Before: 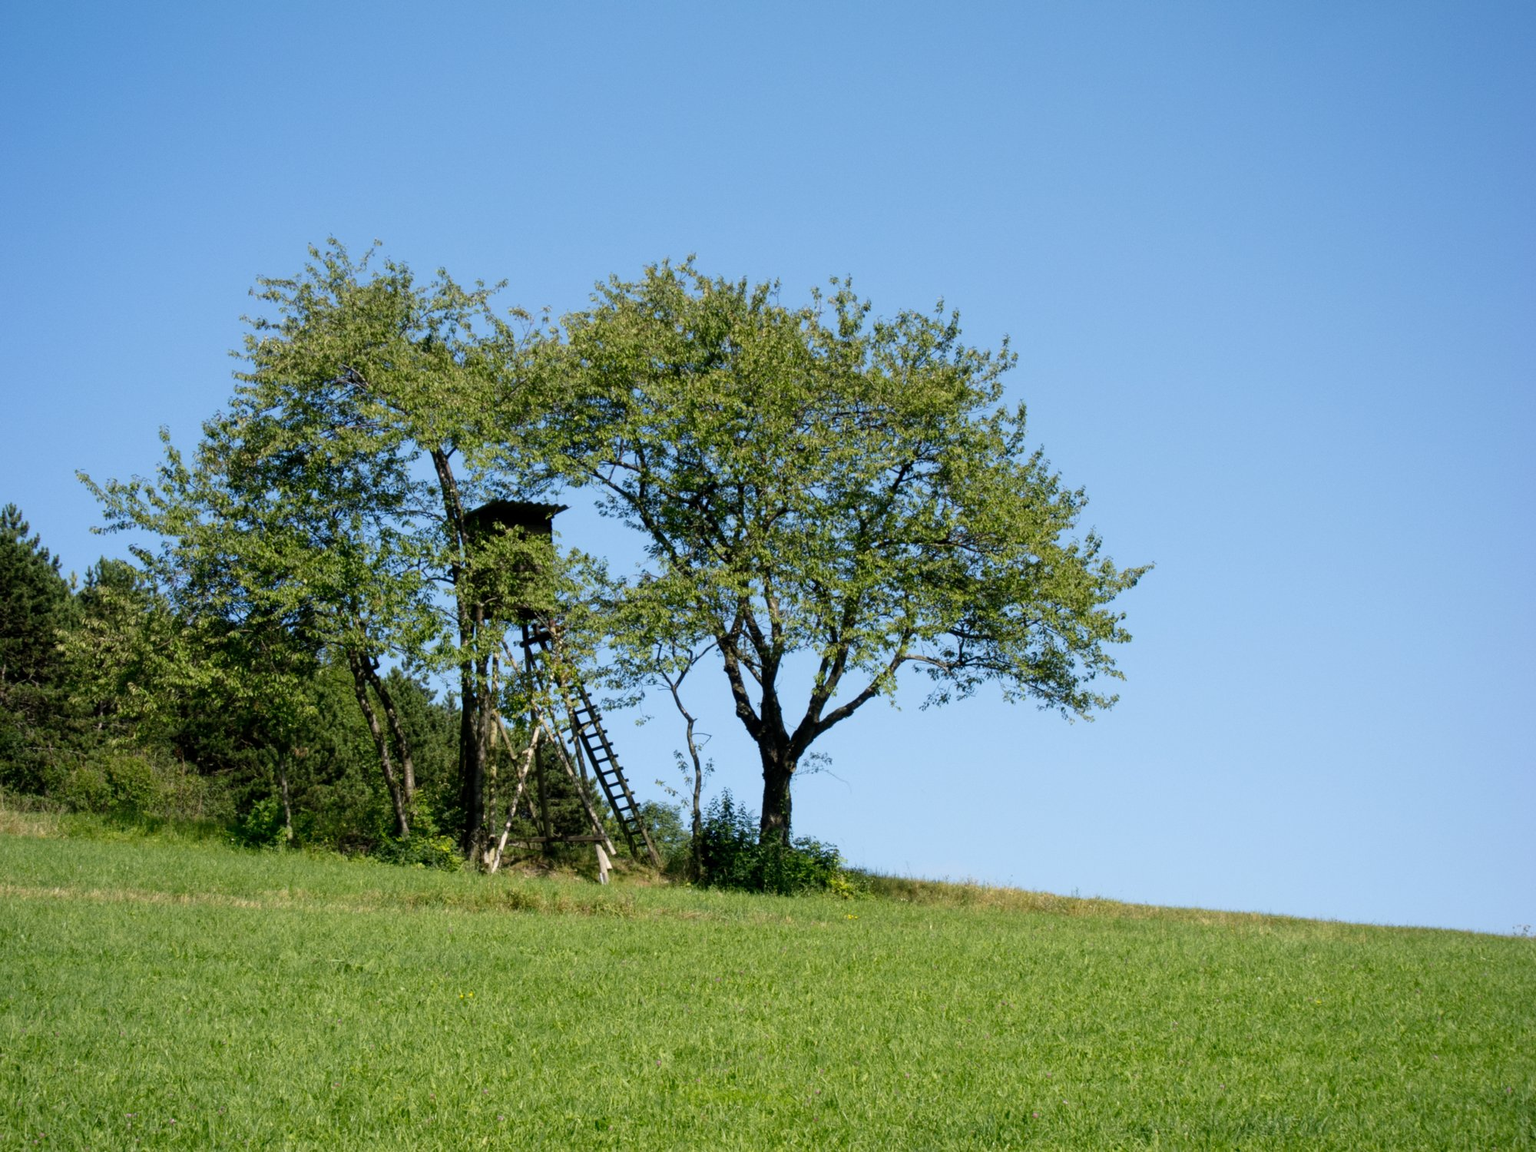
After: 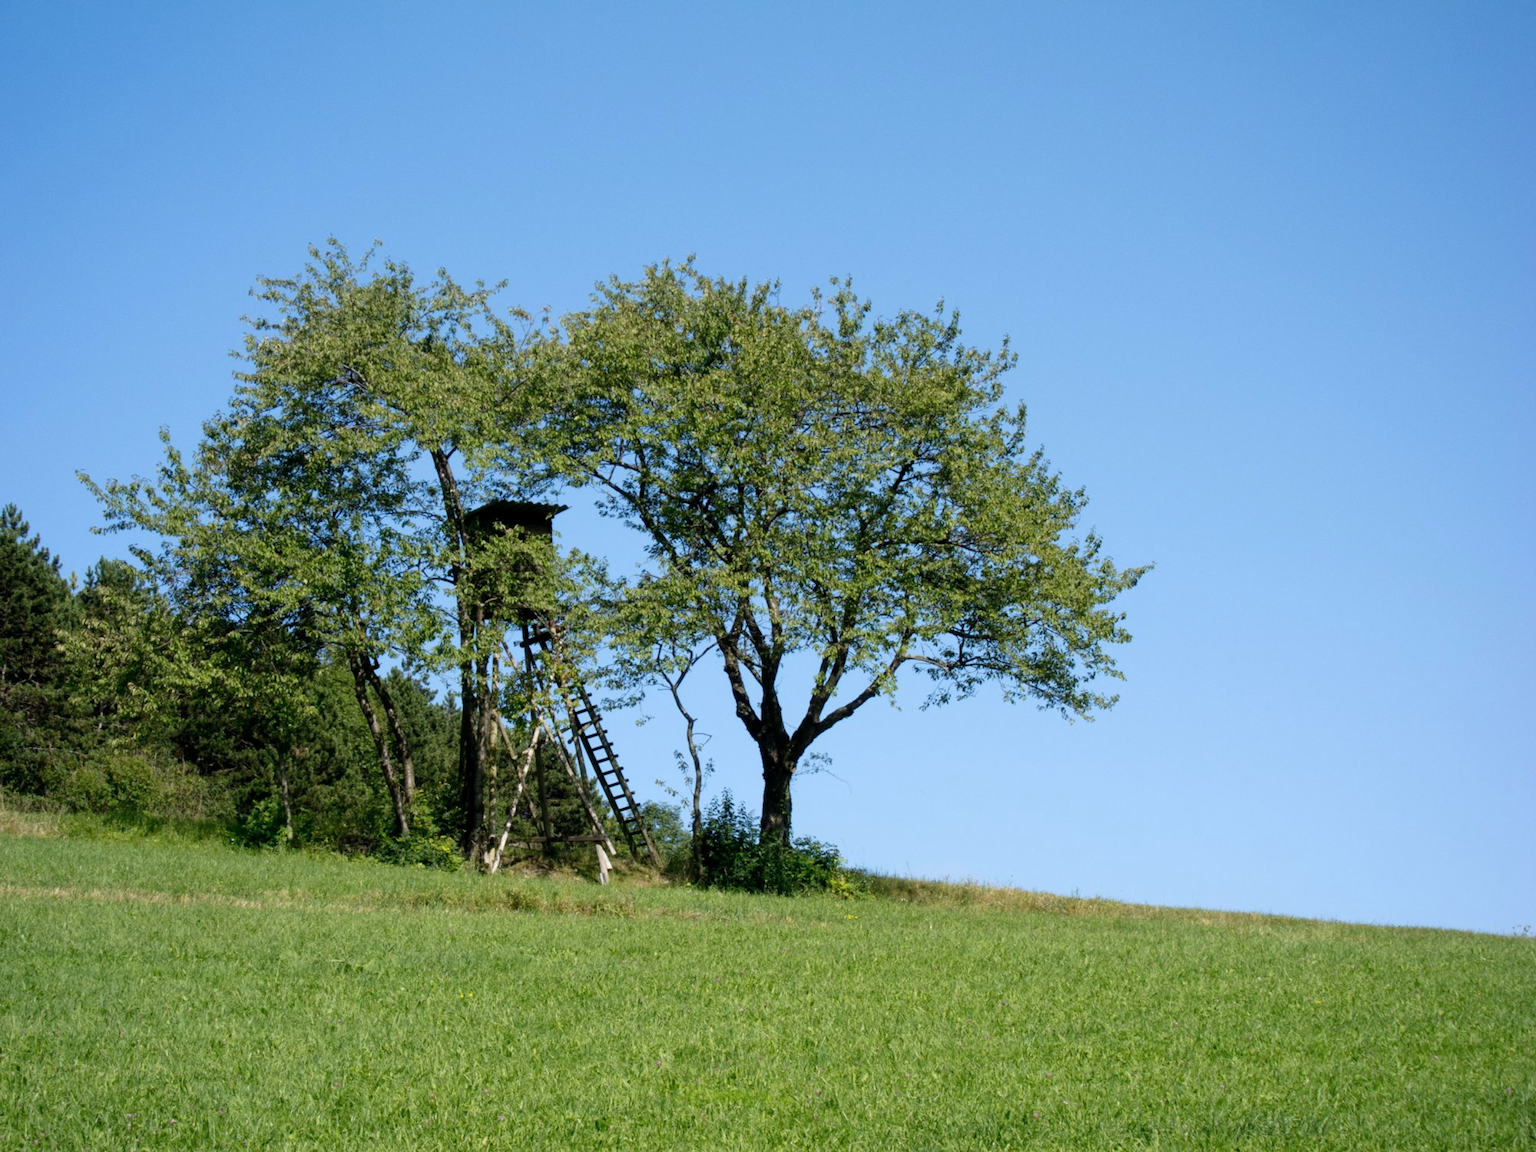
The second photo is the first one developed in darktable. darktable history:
color correction: highlights a* -0.146, highlights b* -5.45, shadows a* -0.148, shadows b* -0.075
